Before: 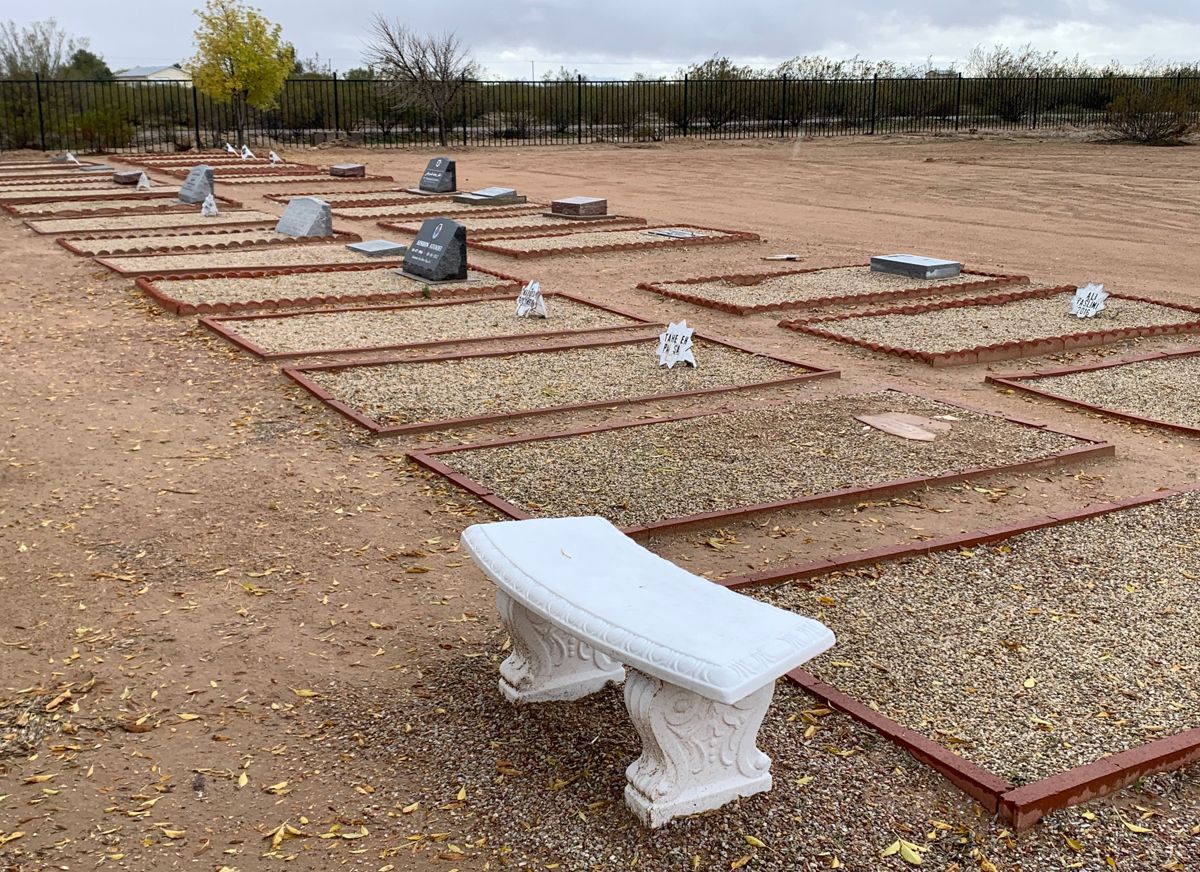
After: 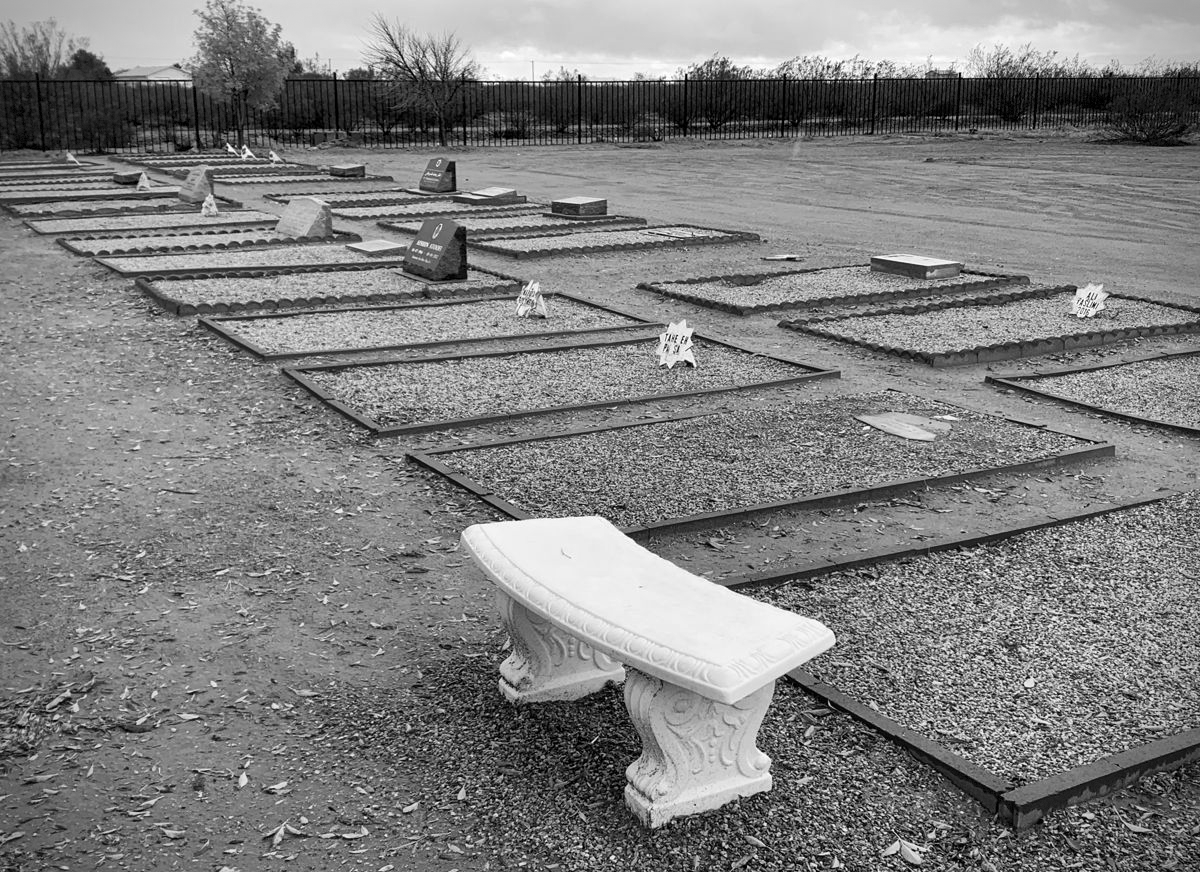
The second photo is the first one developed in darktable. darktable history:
vignetting: dithering 8-bit output
local contrast: mode bilateral grid, contrast 19, coarseness 50, detail 119%, midtone range 0.2
color calibration: output gray [0.21, 0.42, 0.37, 0], illuminant as shot in camera, x 0.358, y 0.373, temperature 4628.91 K
